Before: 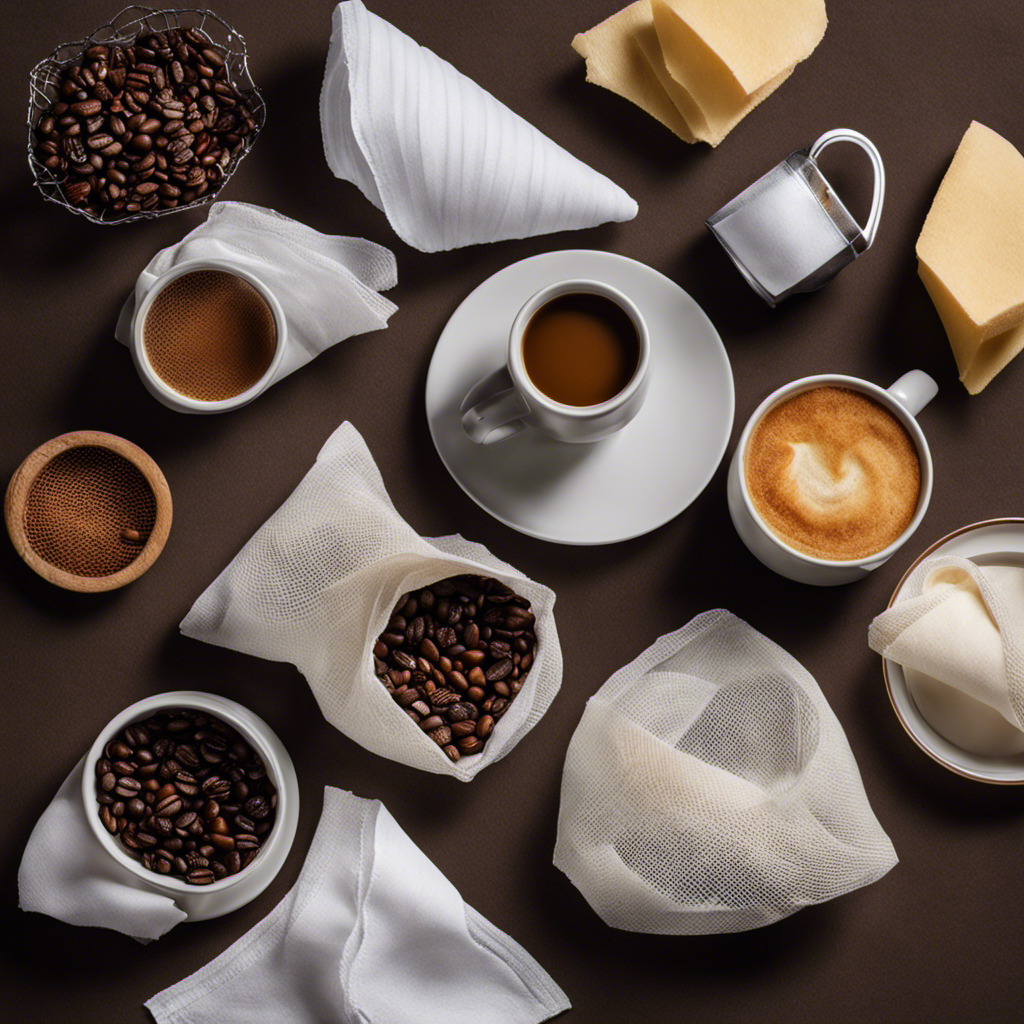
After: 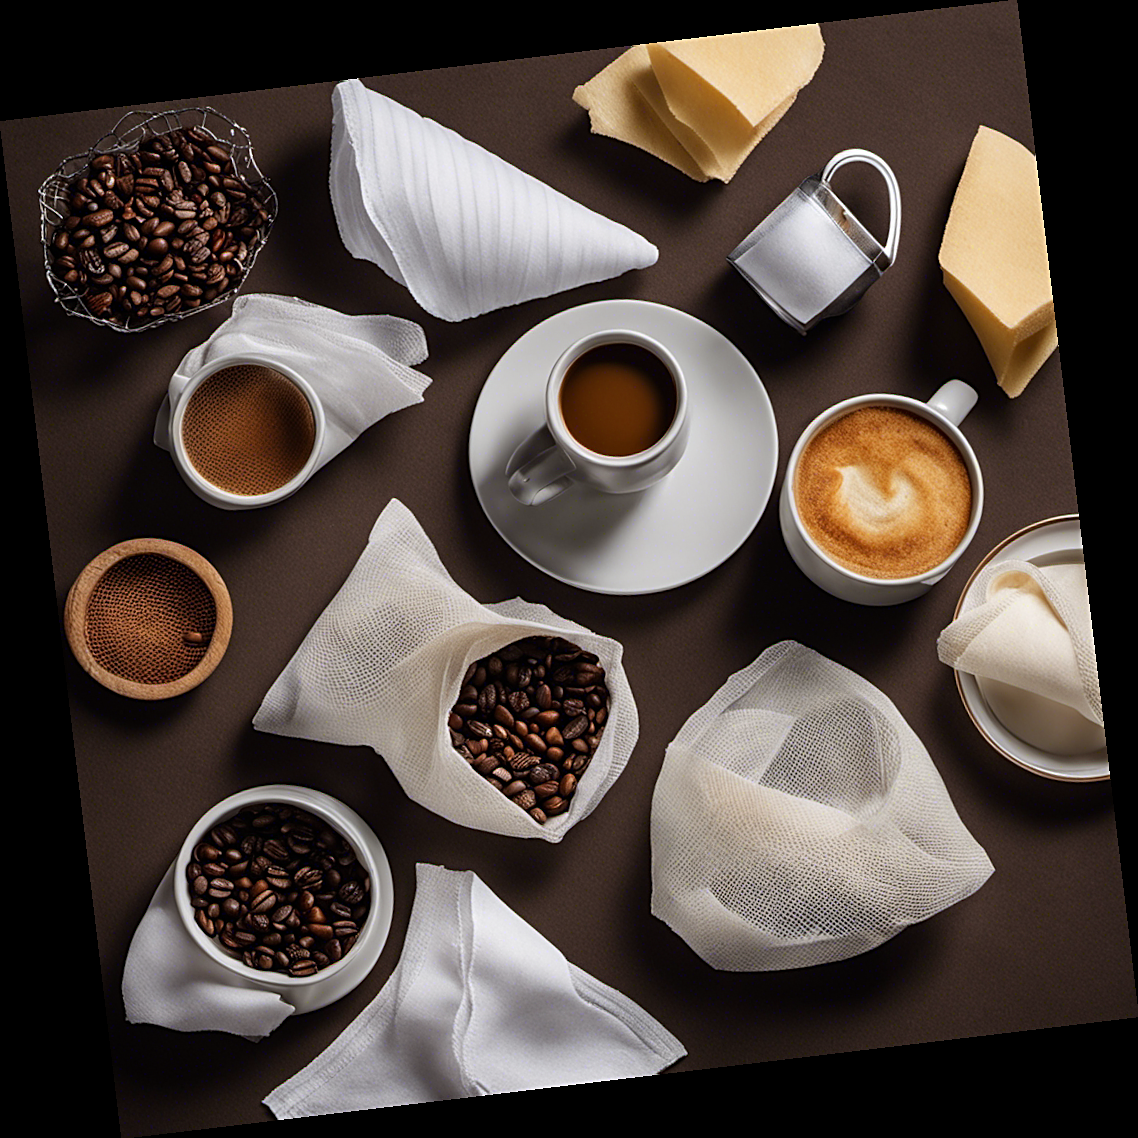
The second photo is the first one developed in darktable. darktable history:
rotate and perspective: rotation -6.83°, automatic cropping off
sharpen: on, module defaults
